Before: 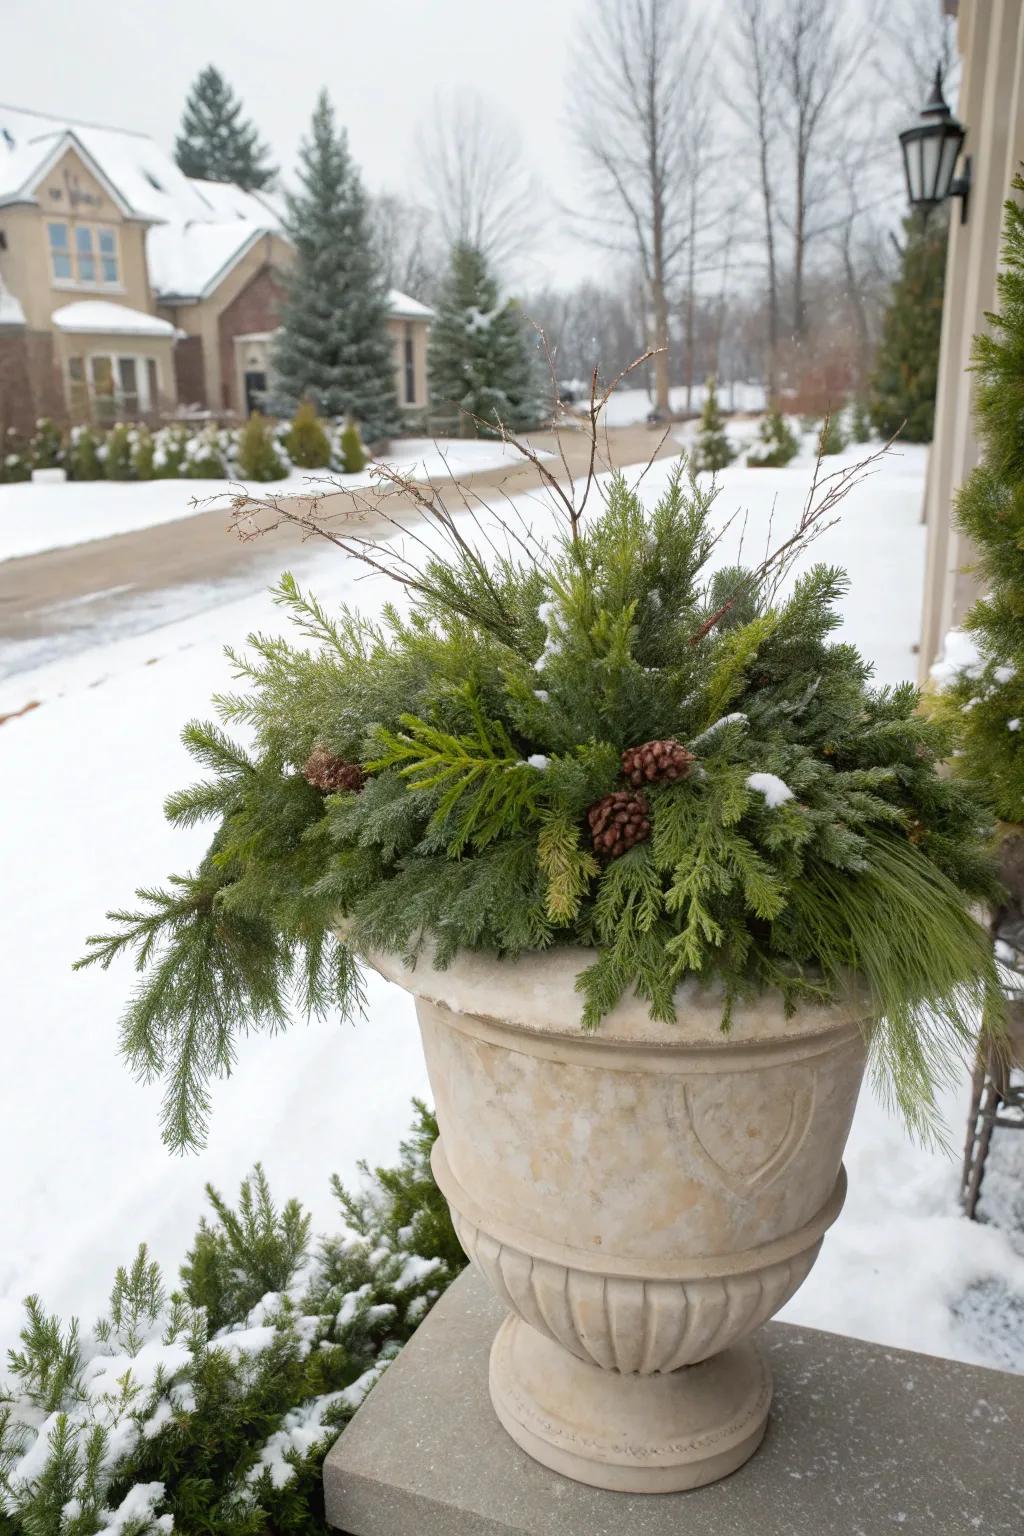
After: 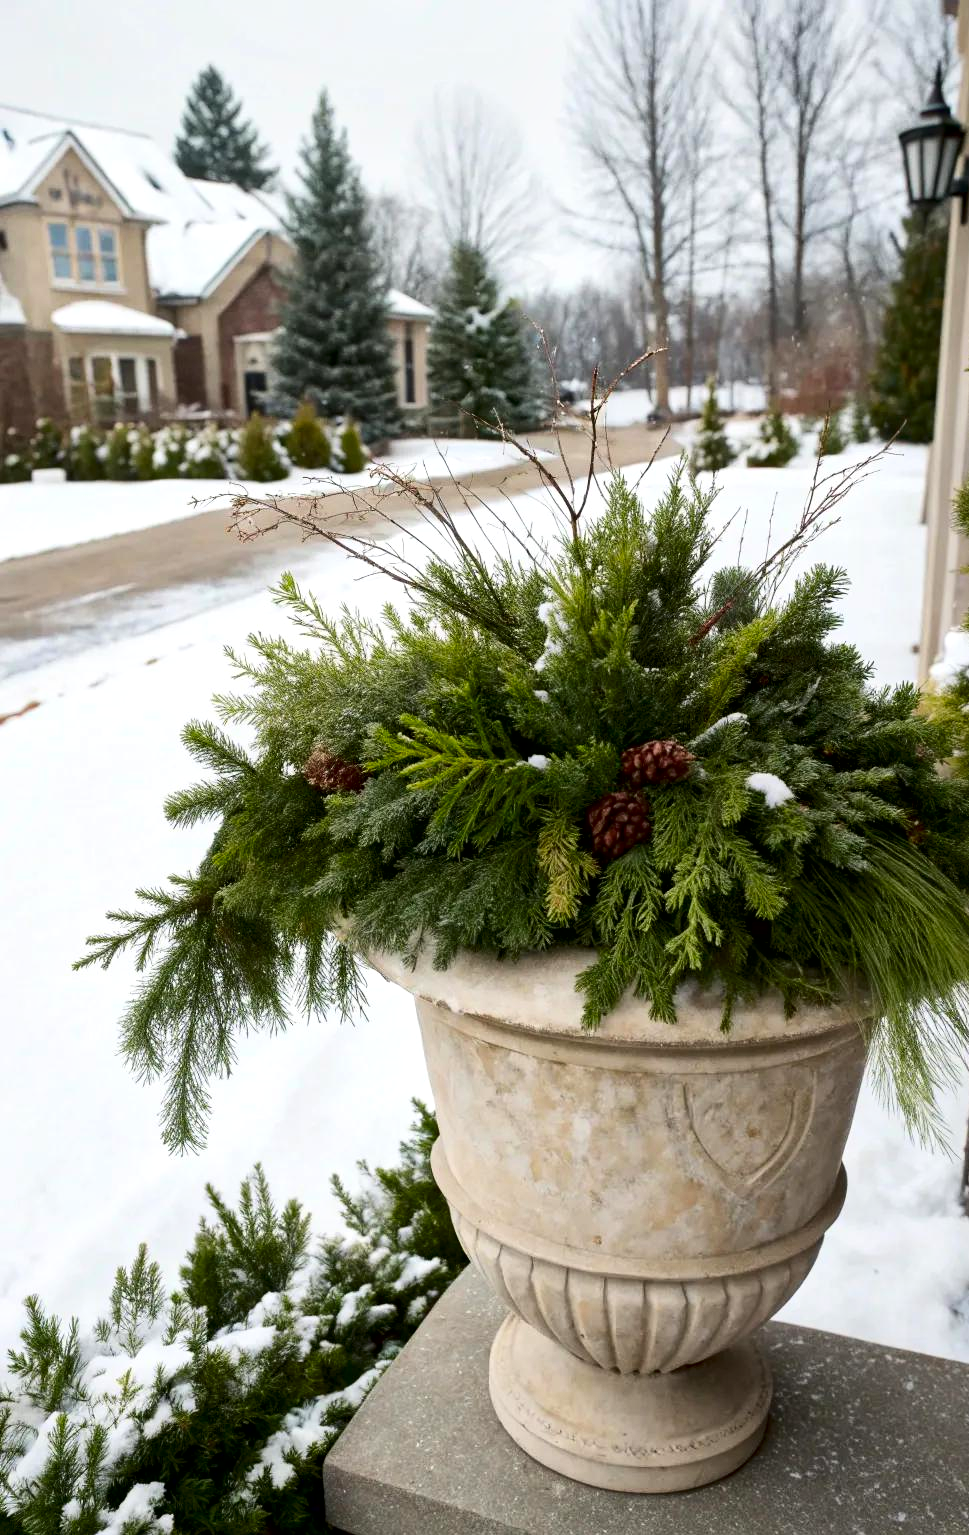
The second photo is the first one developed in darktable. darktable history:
local contrast: mode bilateral grid, contrast 20, coarseness 50, detail 140%, midtone range 0.2
crop and rotate: left 0%, right 5.327%
contrast brightness saturation: contrast 0.209, brightness -0.107, saturation 0.213
